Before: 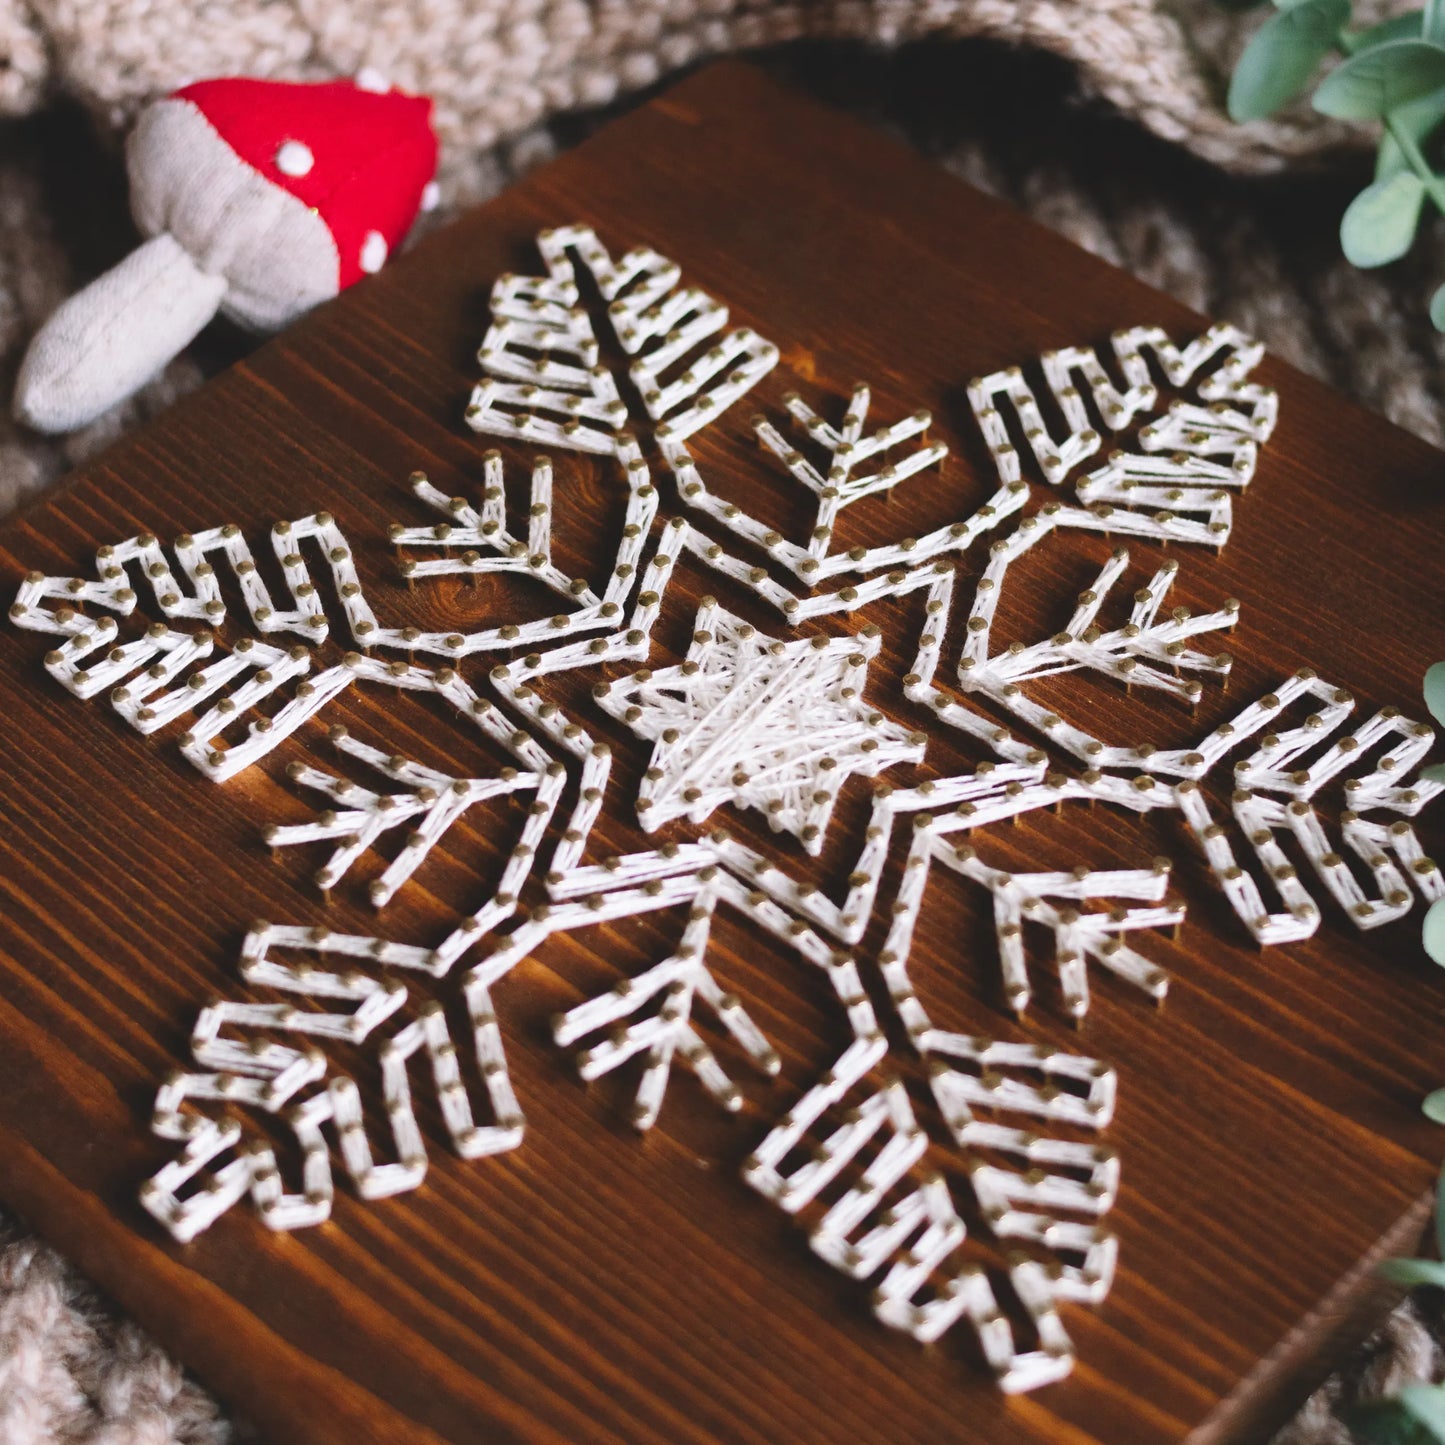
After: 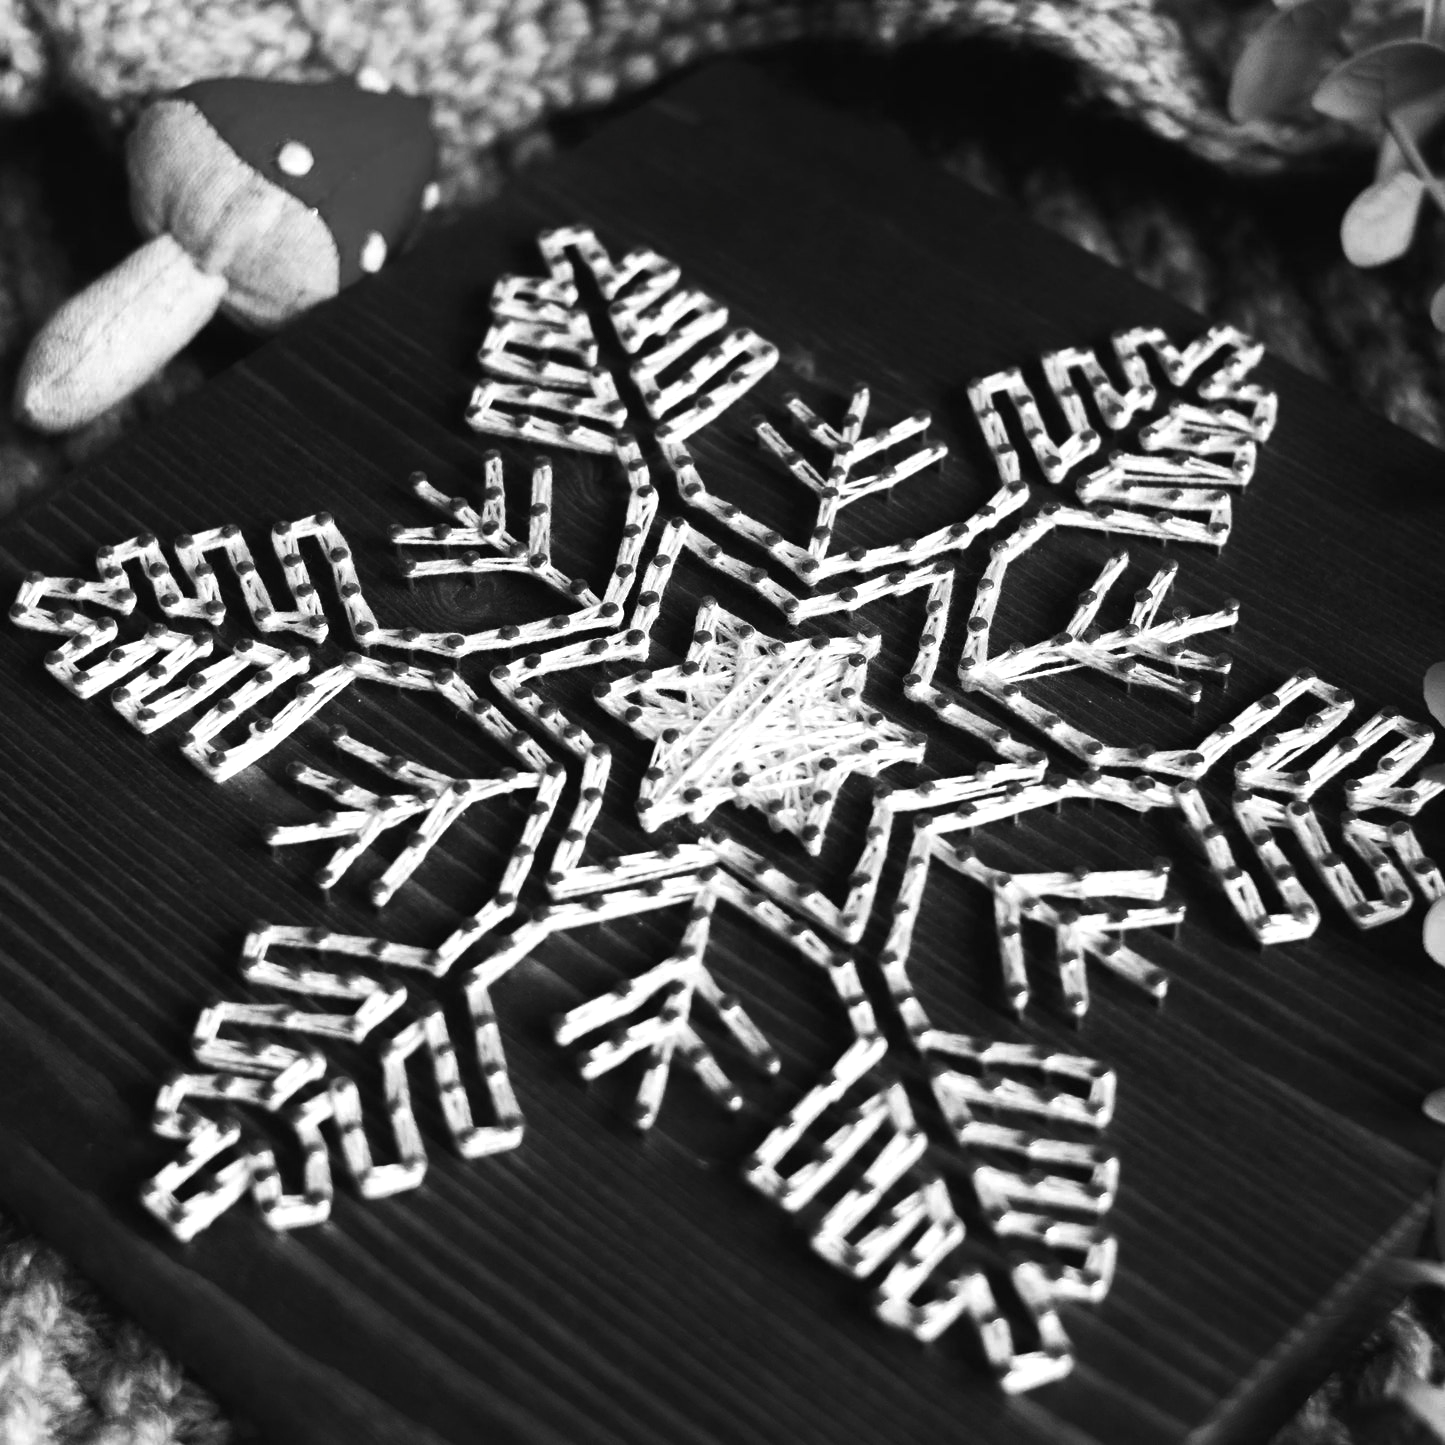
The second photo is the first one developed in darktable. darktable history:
monochrome: on, module defaults
levels: levels [0, 0.51, 1]
tone curve: curves: ch0 [(0, 0) (0.536, 0.402) (1, 1)]
filmic: grey point source 18, black point source -8.65, white point source 2.17, grey point target 18, white point target 100, output power 2.2, latitude stops 2, contrast 1.5, saturation 100
